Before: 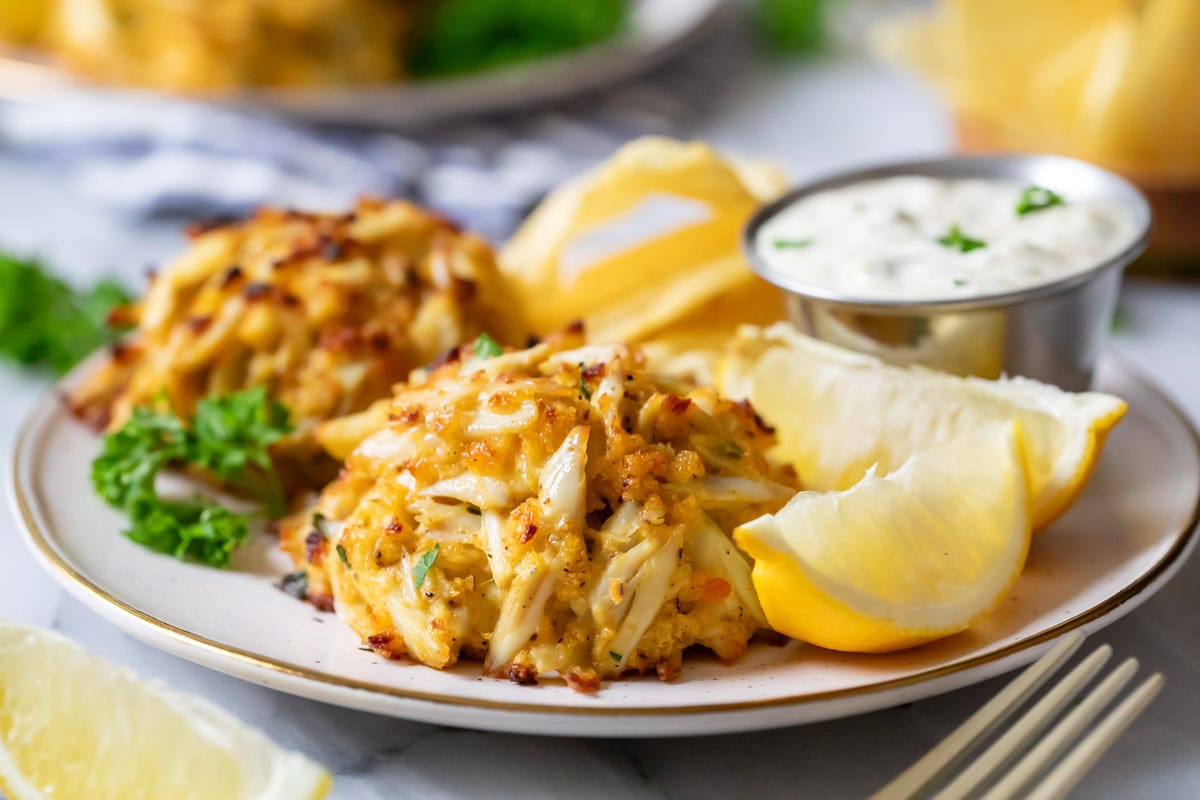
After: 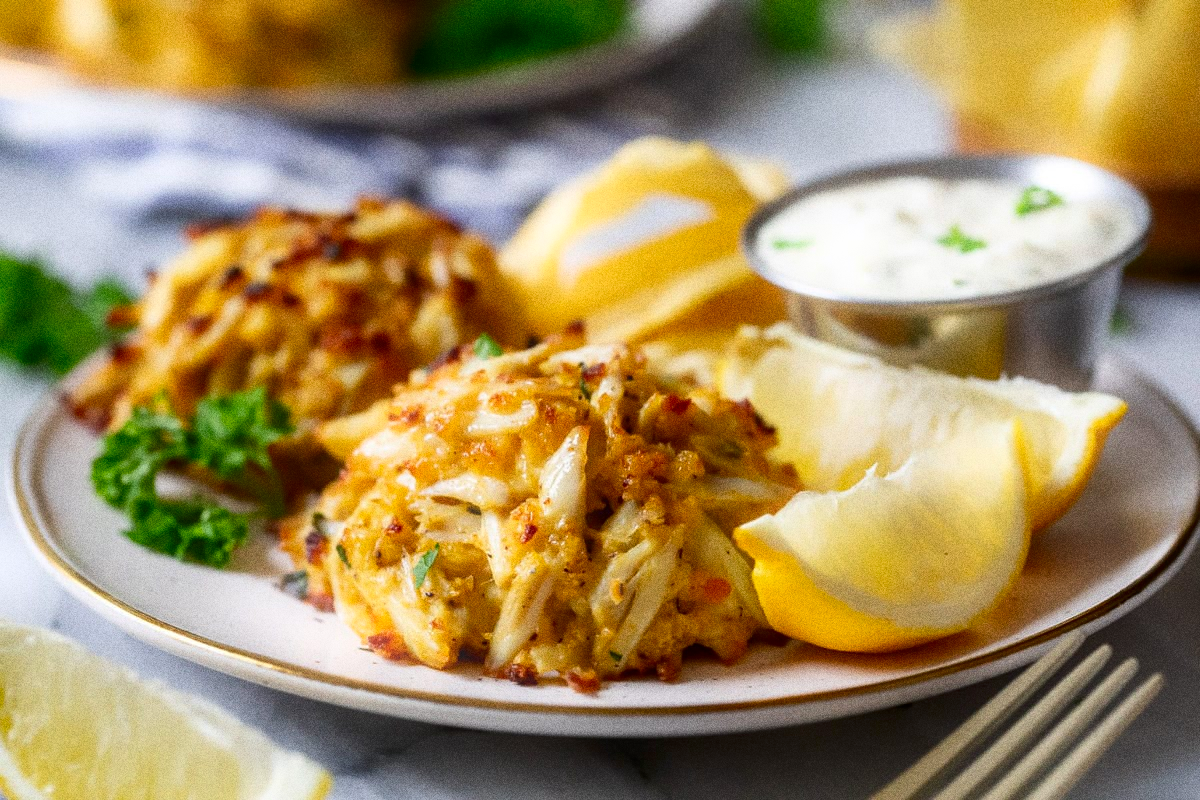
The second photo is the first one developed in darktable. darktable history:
contrast brightness saturation: contrast 0.07, brightness -0.13, saturation 0.06
grain: coarseness 0.09 ISO, strength 40%
shadows and highlights: shadows 5, soften with gaussian
bloom: size 5%, threshold 95%, strength 15%
